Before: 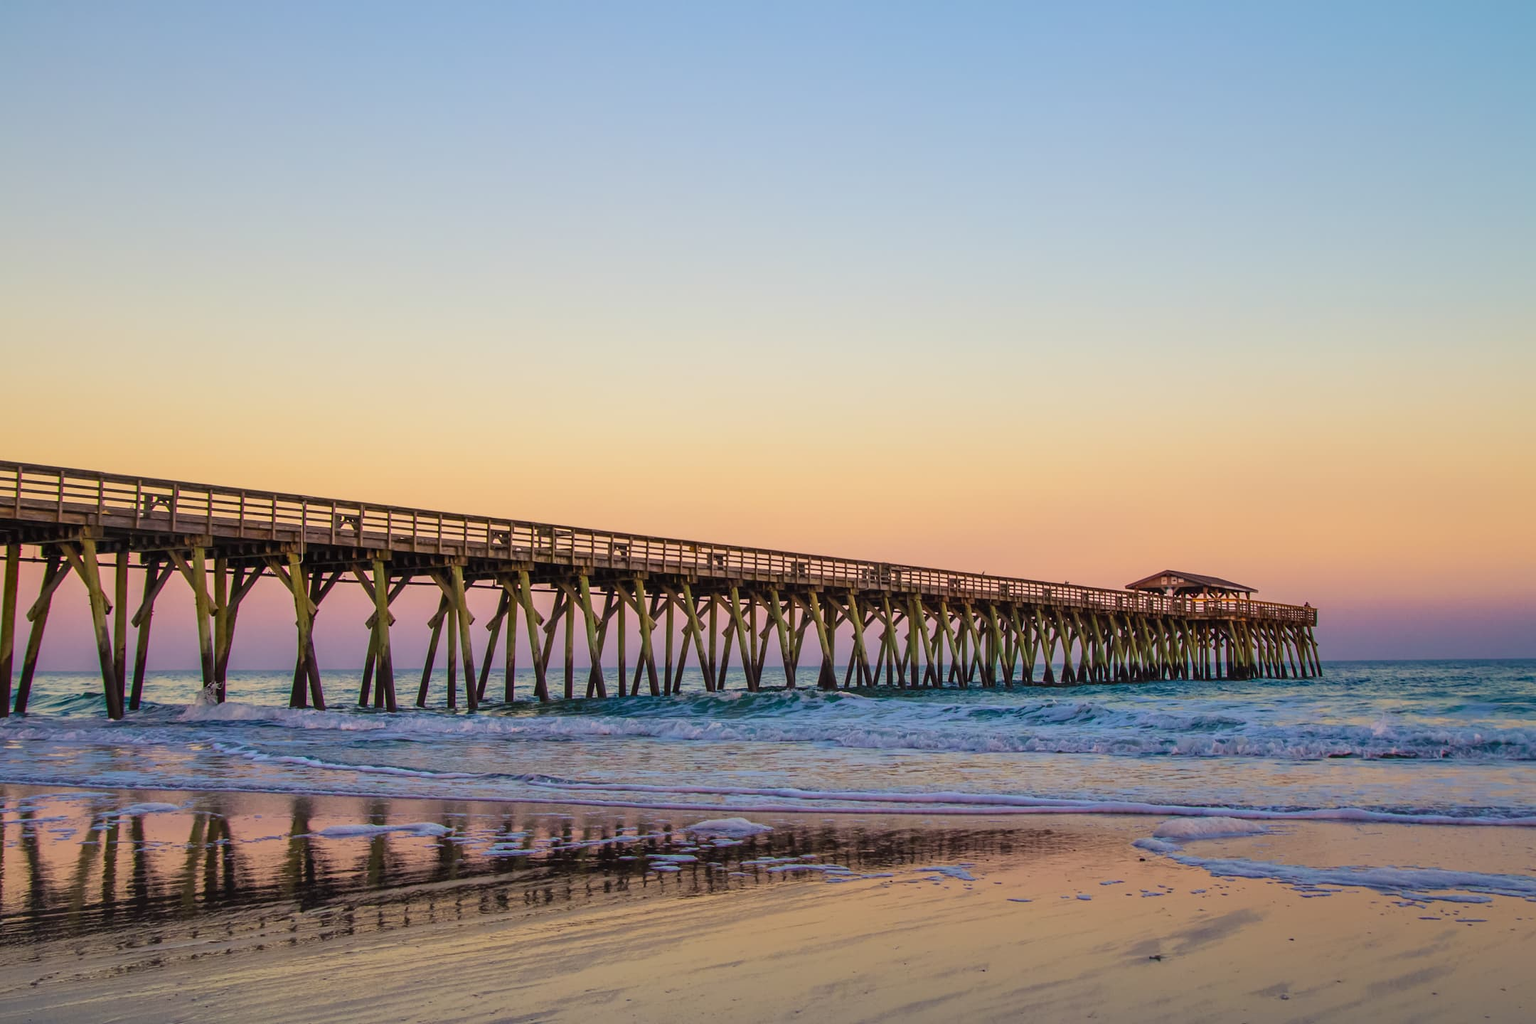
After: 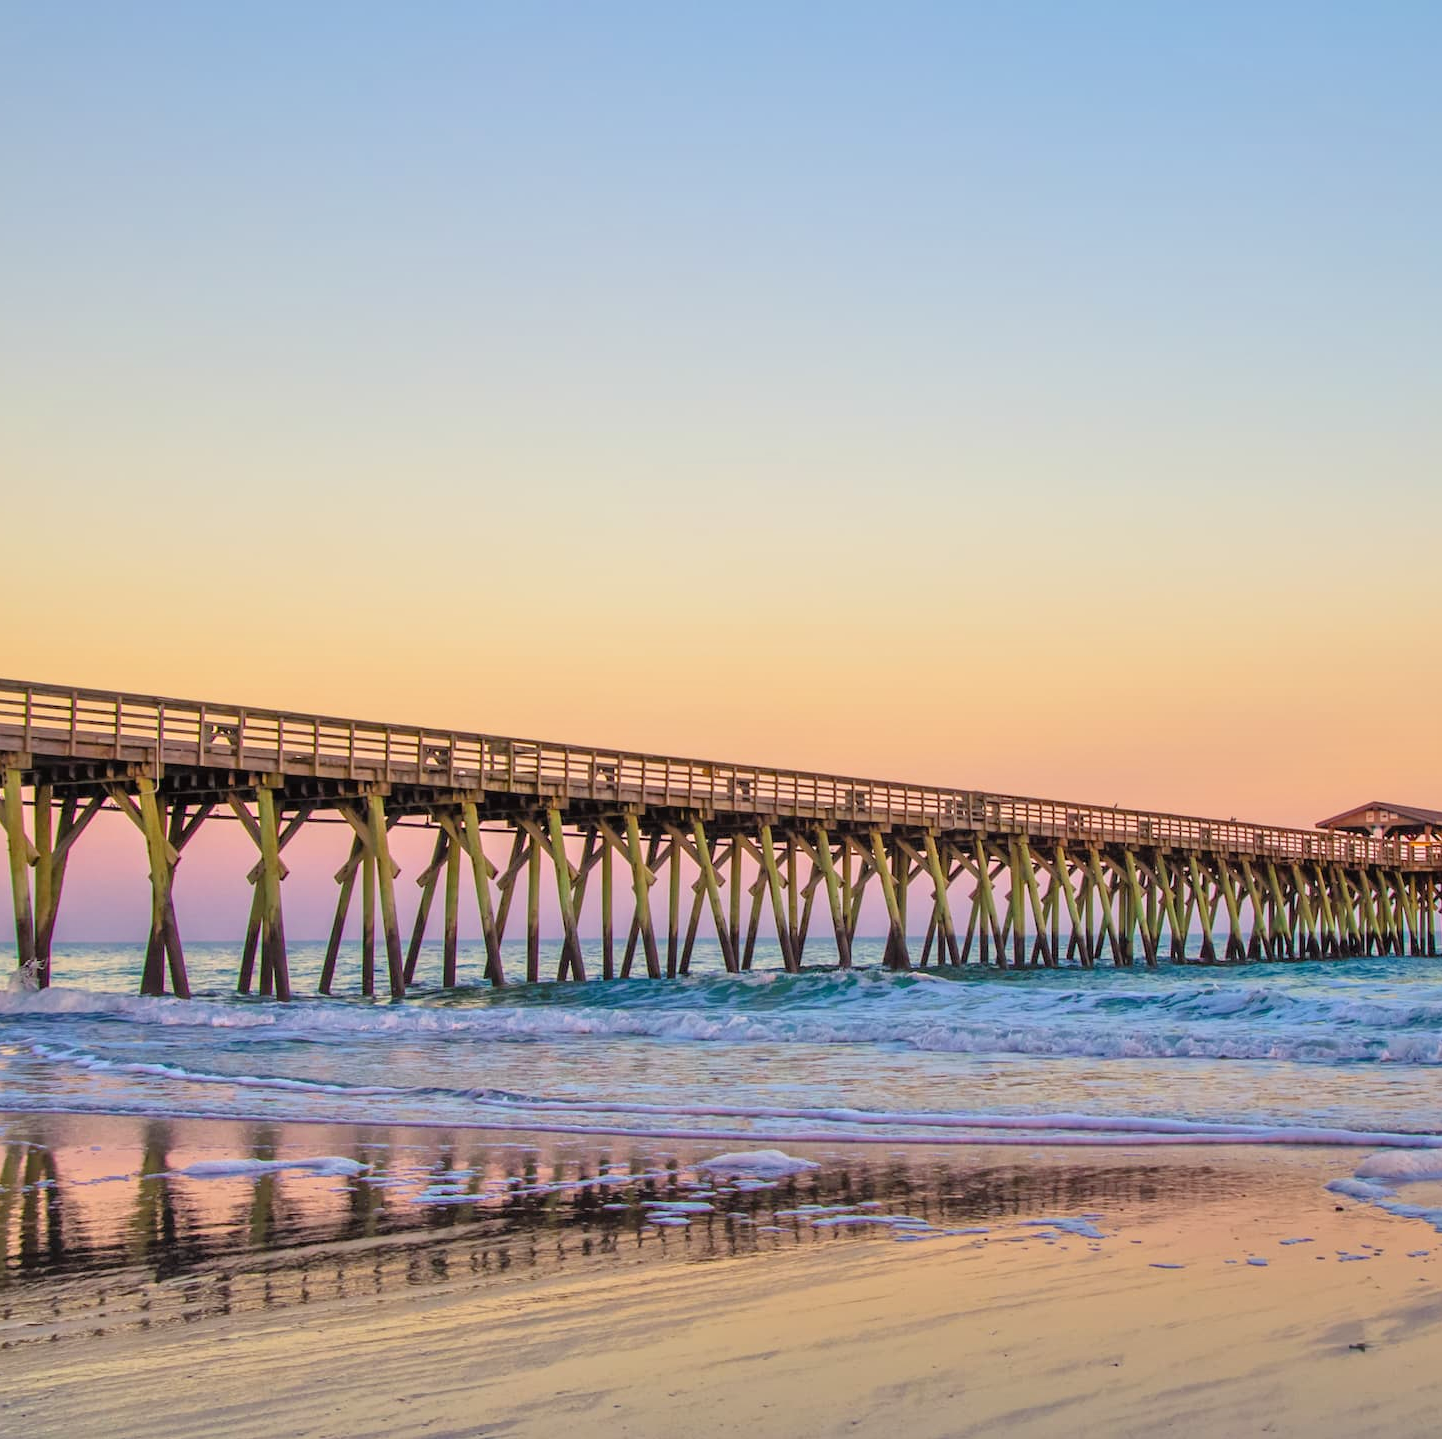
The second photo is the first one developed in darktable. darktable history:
tone equalizer: -7 EV 0.14 EV, -6 EV 0.623 EV, -5 EV 1.16 EV, -4 EV 1.34 EV, -3 EV 1.12 EV, -2 EV 0.6 EV, -1 EV 0.165 EV, mask exposure compensation -0.493 EV
crop and rotate: left 12.369%, right 20.853%
